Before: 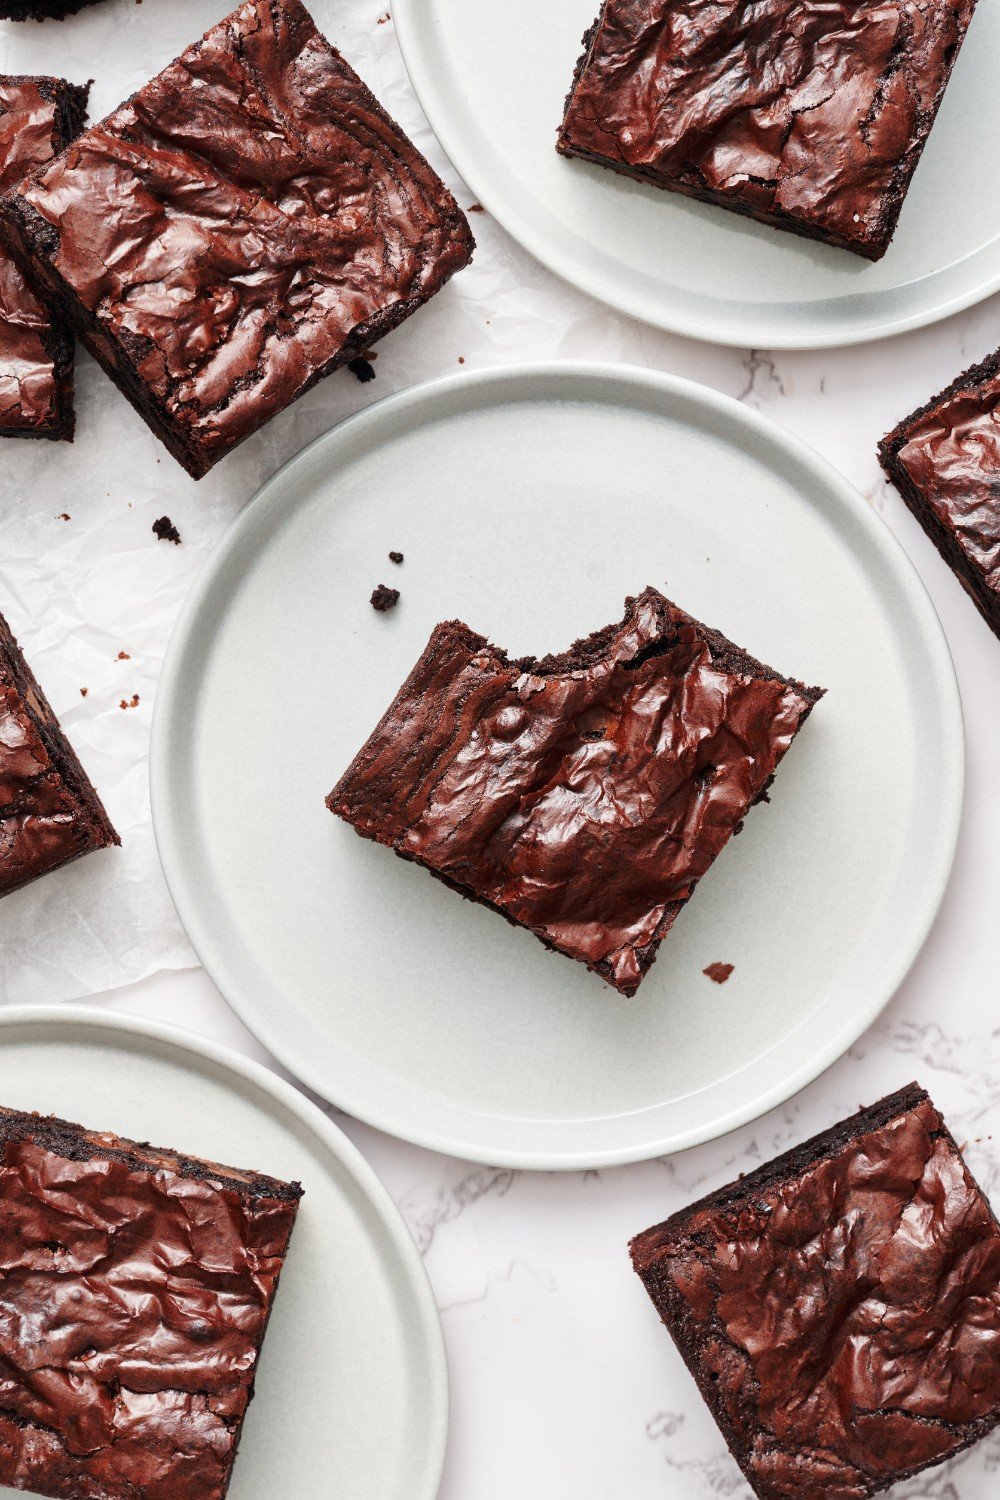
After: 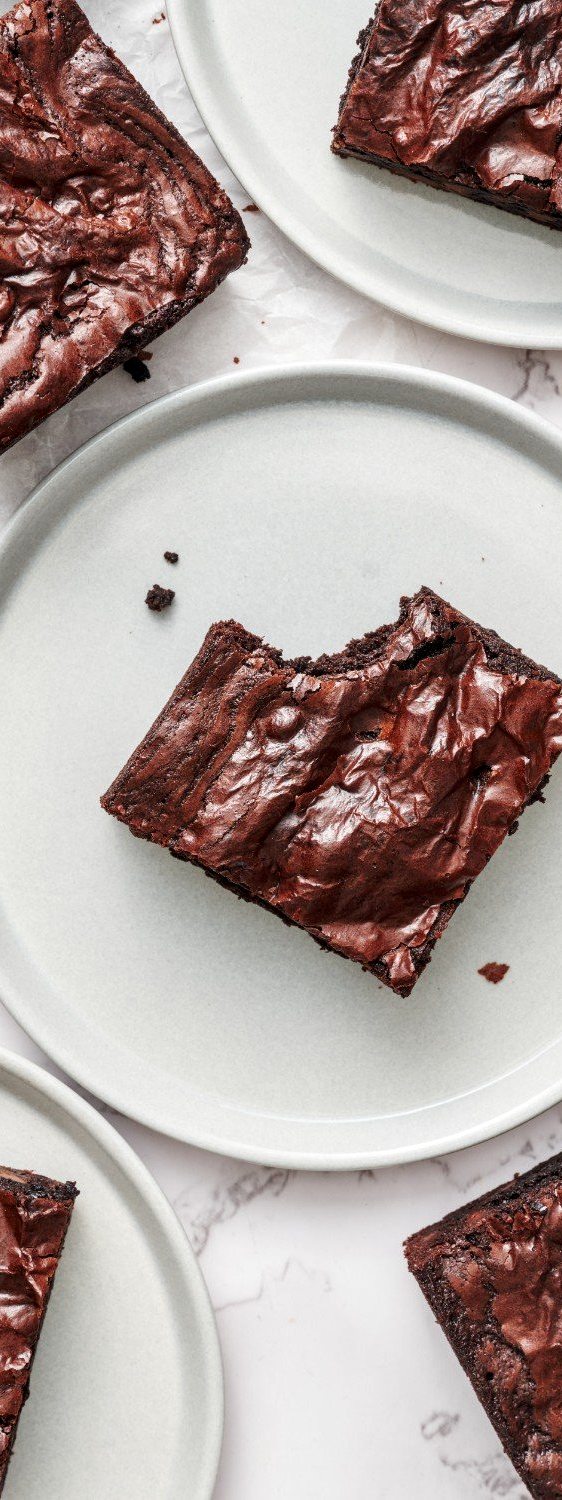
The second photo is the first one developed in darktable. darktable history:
local contrast: detail 130%
crop and rotate: left 22.516%, right 21.234%
